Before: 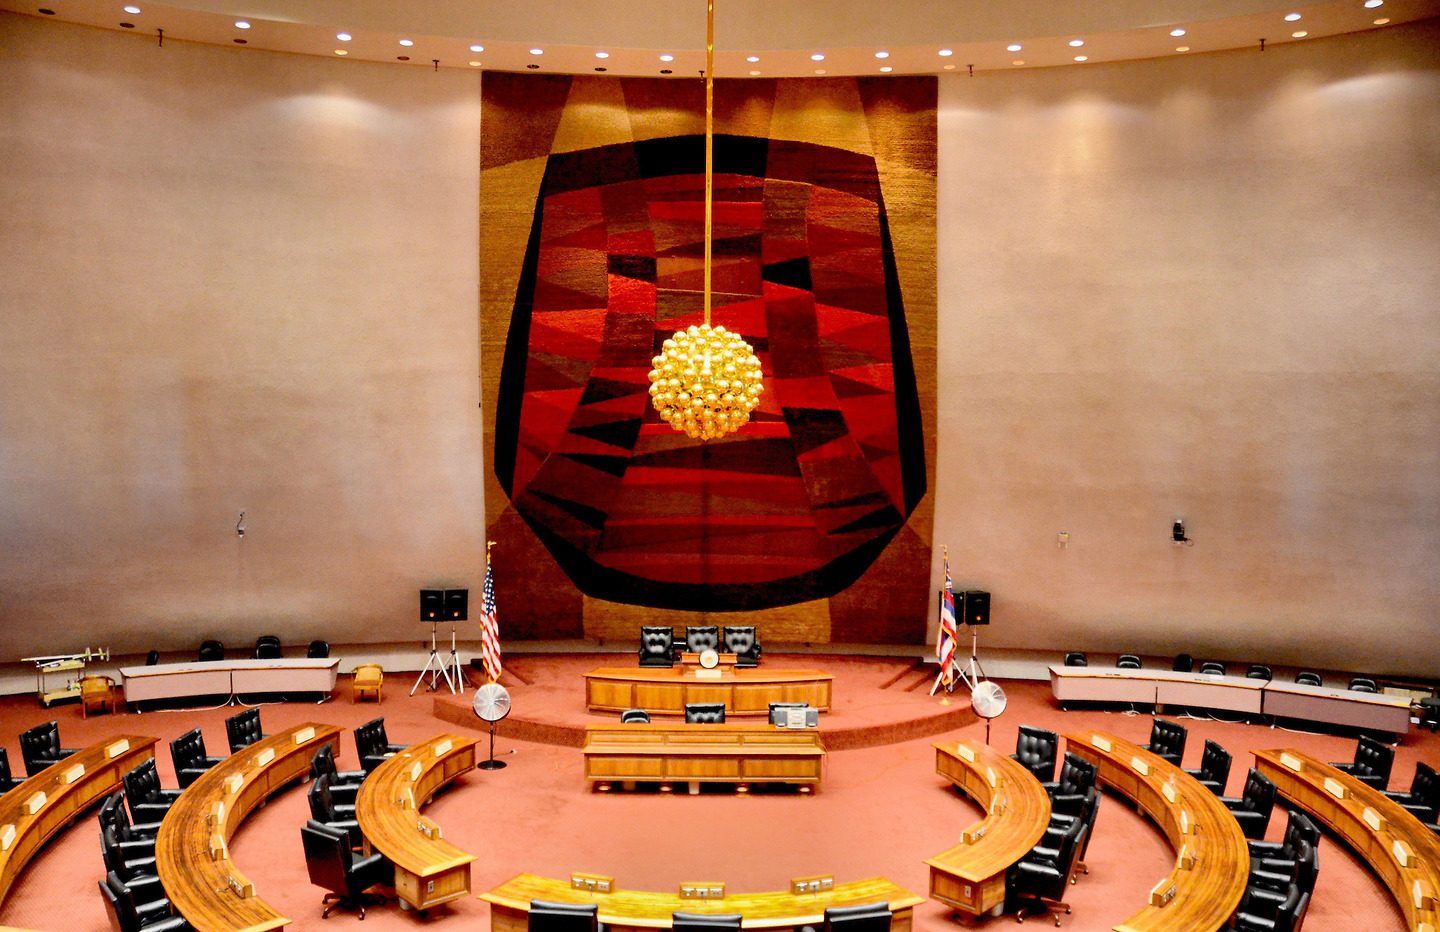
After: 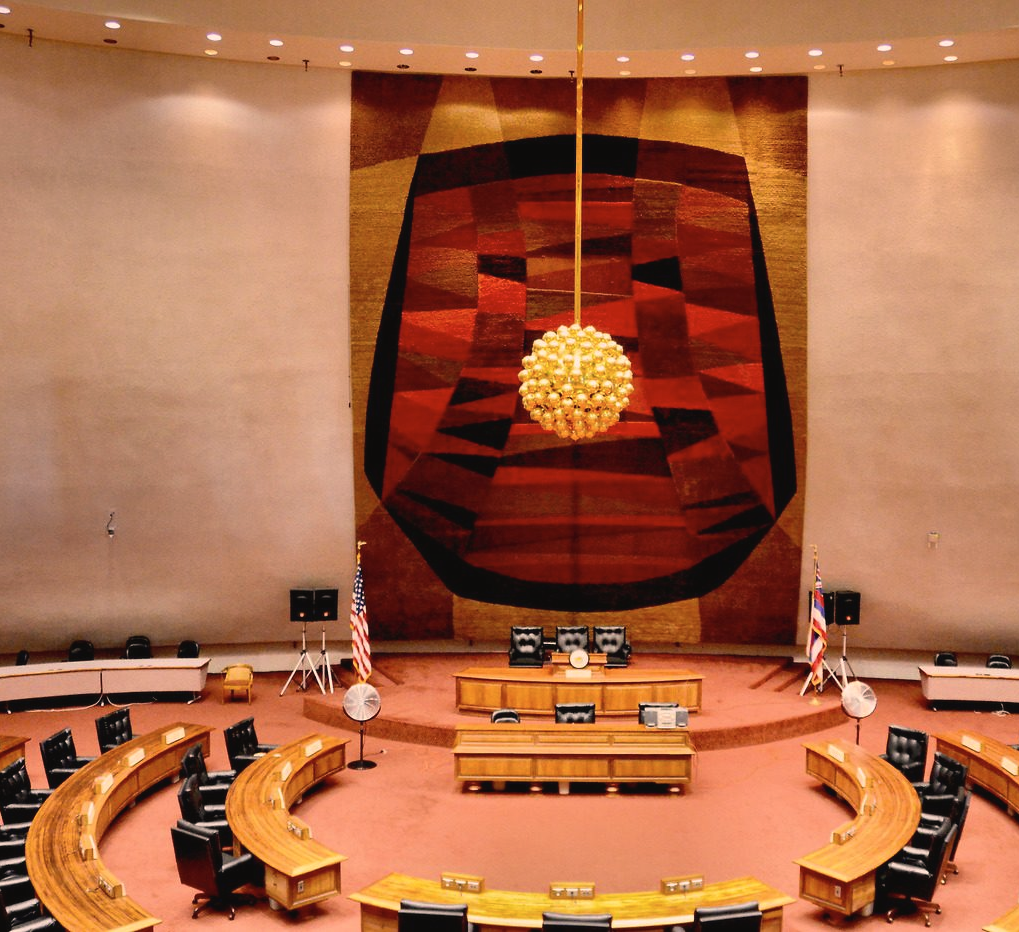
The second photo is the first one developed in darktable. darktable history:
color zones: curves: ch0 [(0, 0.5) (0.143, 0.52) (0.286, 0.5) (0.429, 0.5) (0.571, 0.5) (0.714, 0.5) (0.857, 0.5) (1, 0.5)]; ch1 [(0, 0.489) (0.155, 0.45) (0.286, 0.466) (0.429, 0.5) (0.571, 0.5) (0.714, 0.5) (0.857, 0.5) (1, 0.489)]
color correction: highlights a* 11.96, highlights b* 11.58
contrast brightness saturation: contrast -0.08, brightness -0.04, saturation -0.11
crop and rotate: left 9.061%, right 20.142%
